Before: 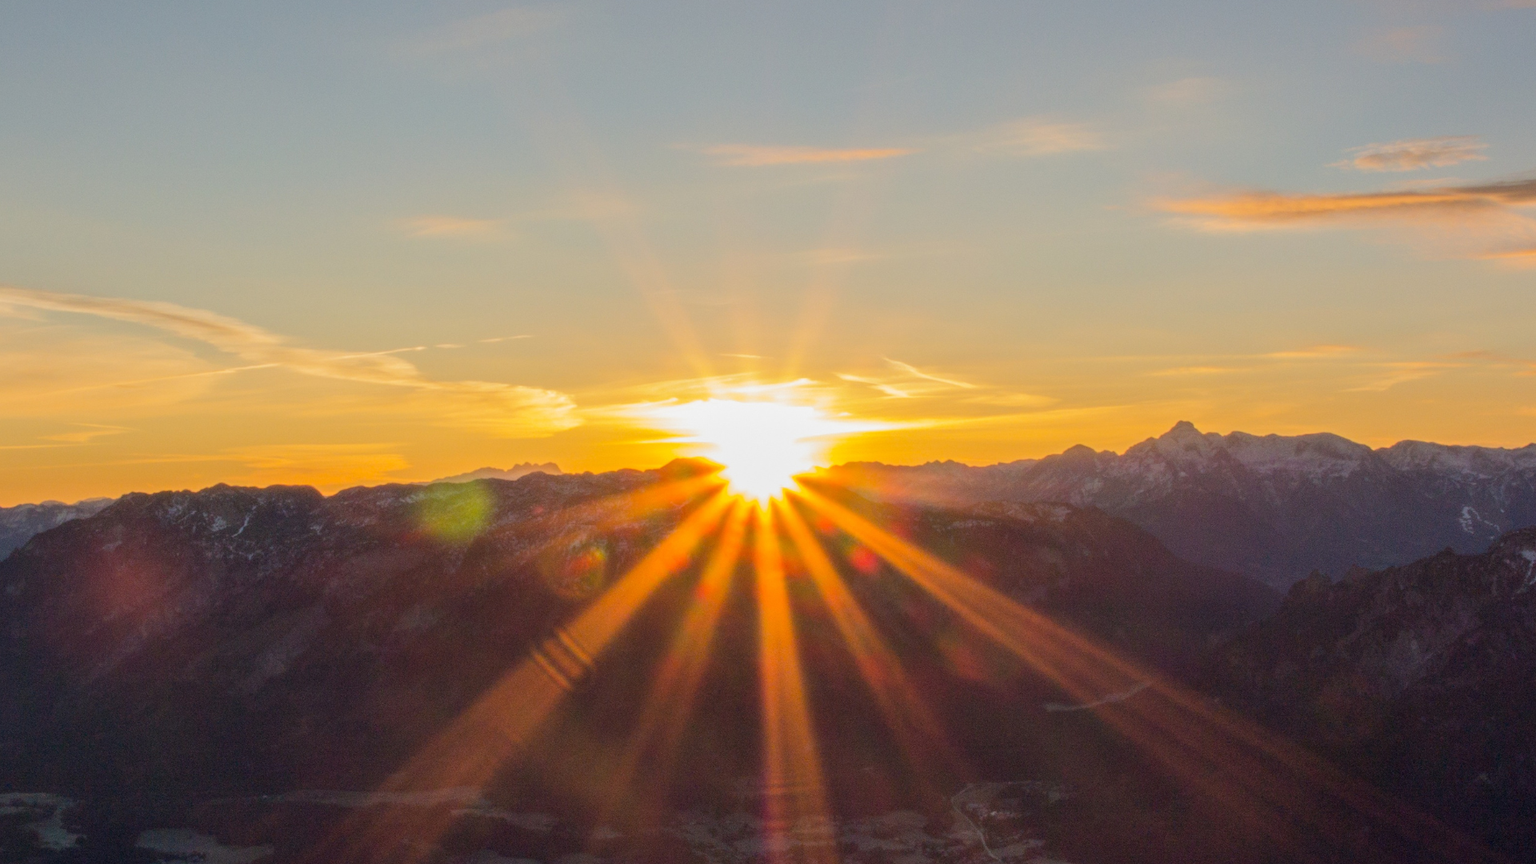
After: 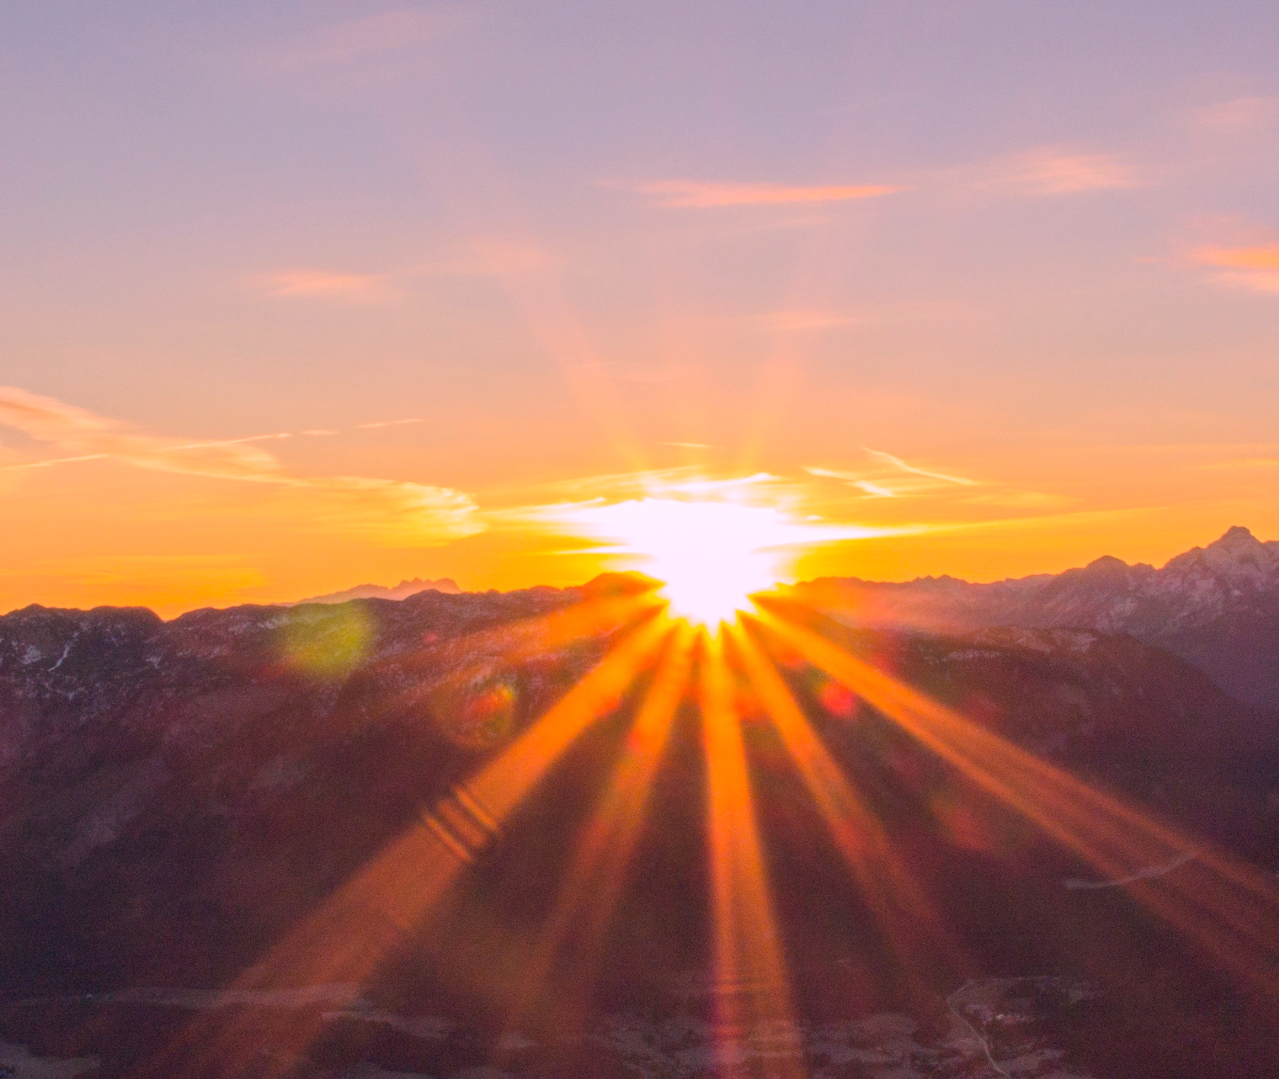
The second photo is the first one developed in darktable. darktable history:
crop and rotate: left 12.648%, right 20.685%
white balance: red 1.188, blue 1.11
